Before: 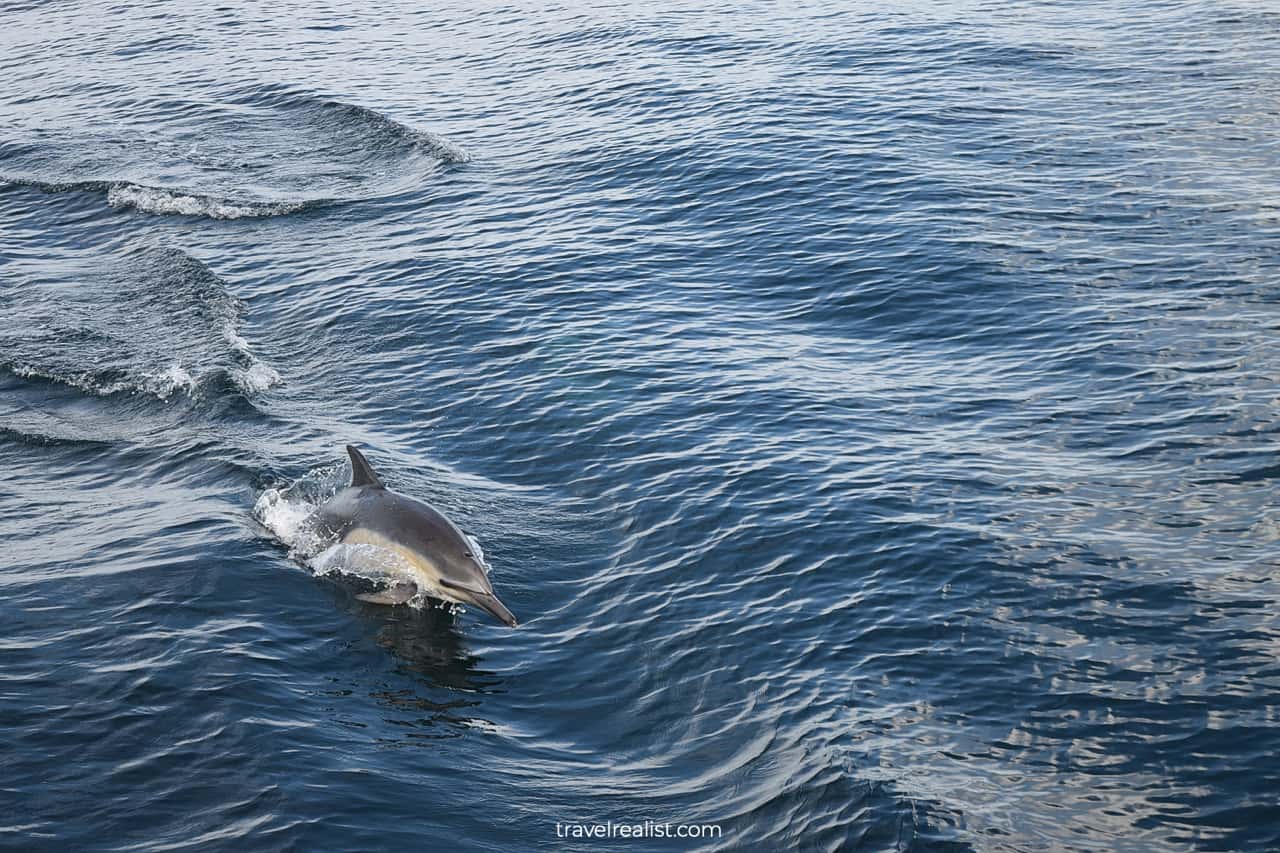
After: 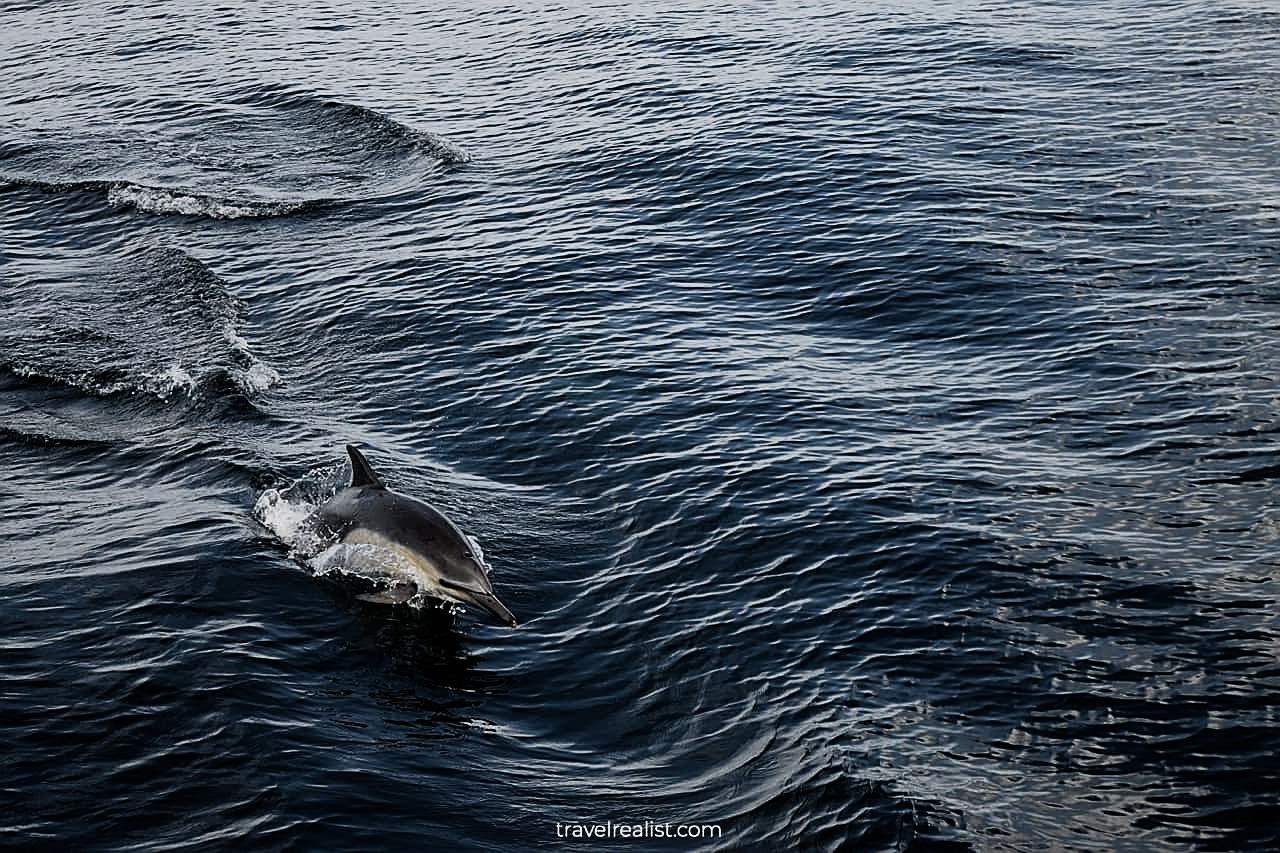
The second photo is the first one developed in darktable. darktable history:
filmic rgb: black relative exposure -5 EV, hardness 2.88, contrast 1.3, highlights saturation mix -30%
sharpen: on, module defaults
rgb curve: curves: ch0 [(0, 0) (0.415, 0.237) (1, 1)]
bloom: size 9%, threshold 100%, strength 7%
